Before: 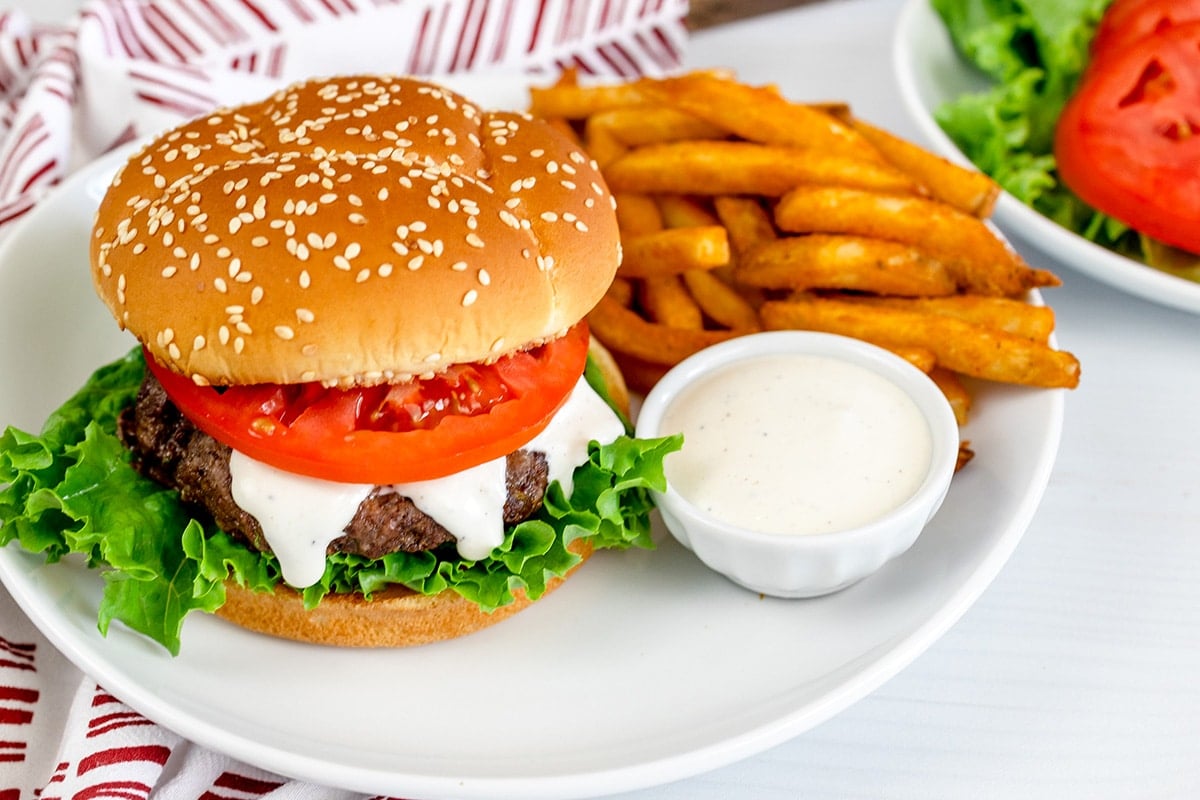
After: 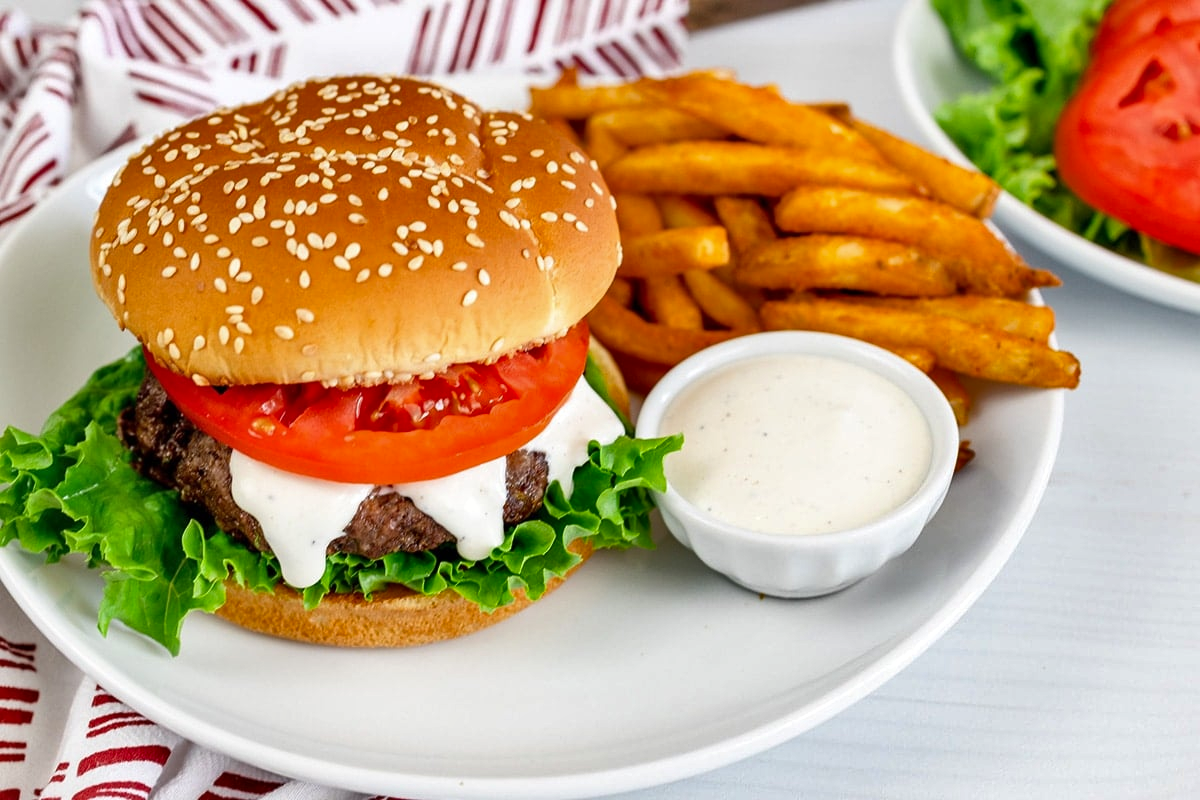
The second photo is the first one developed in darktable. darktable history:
shadows and highlights: white point adjustment 0.047, soften with gaussian
